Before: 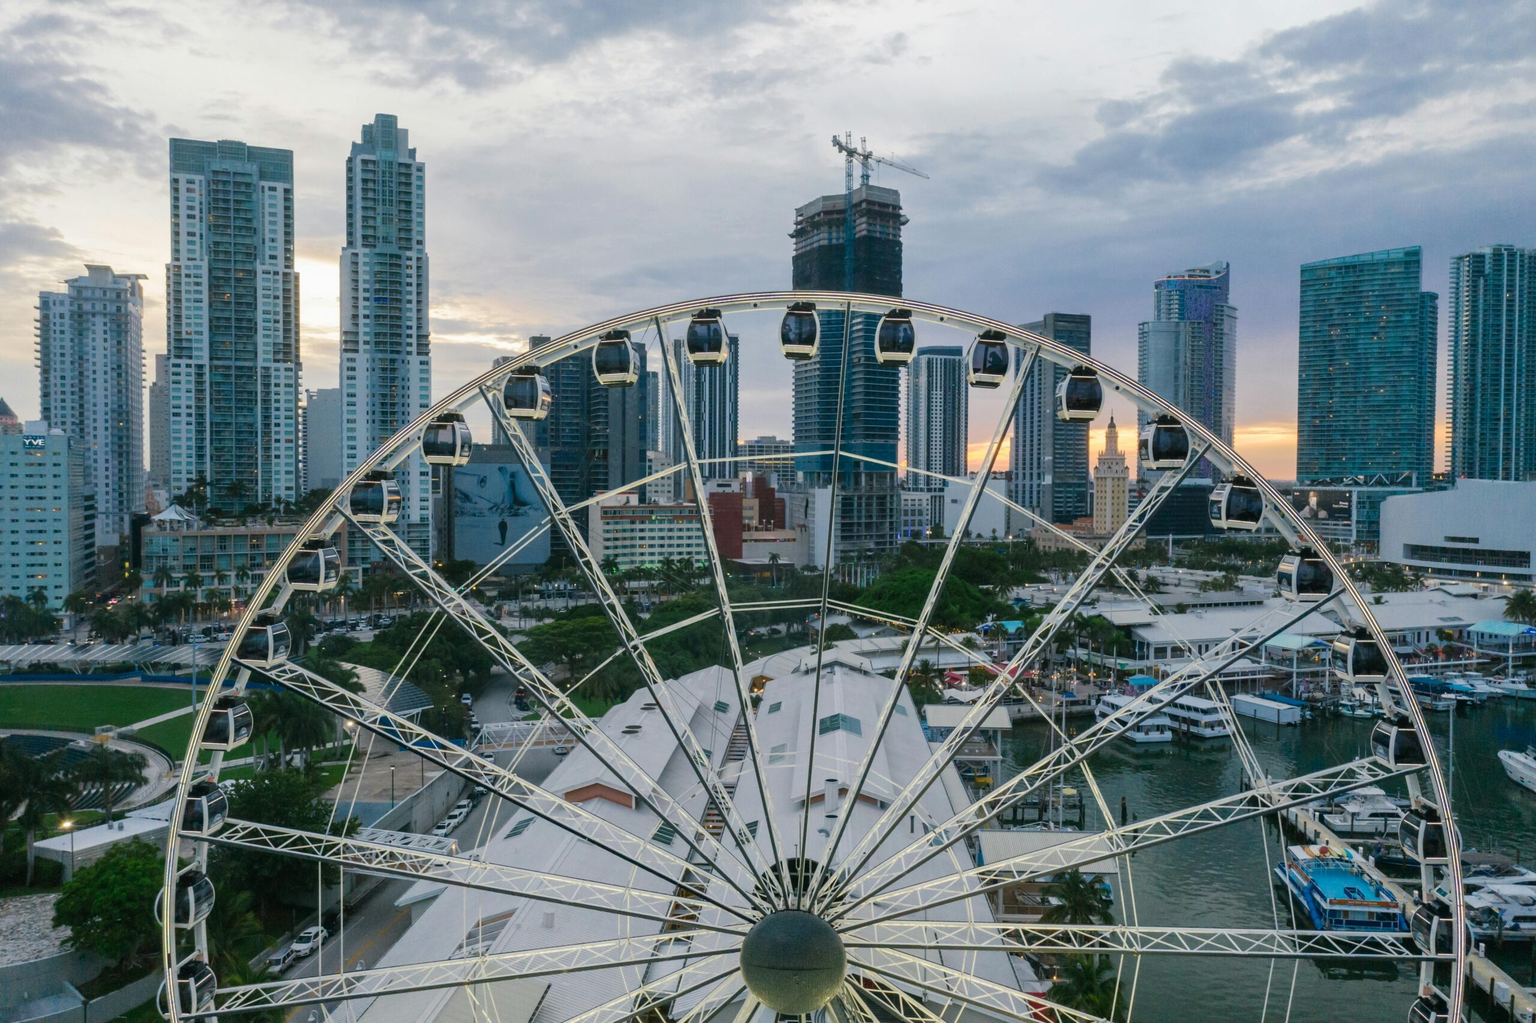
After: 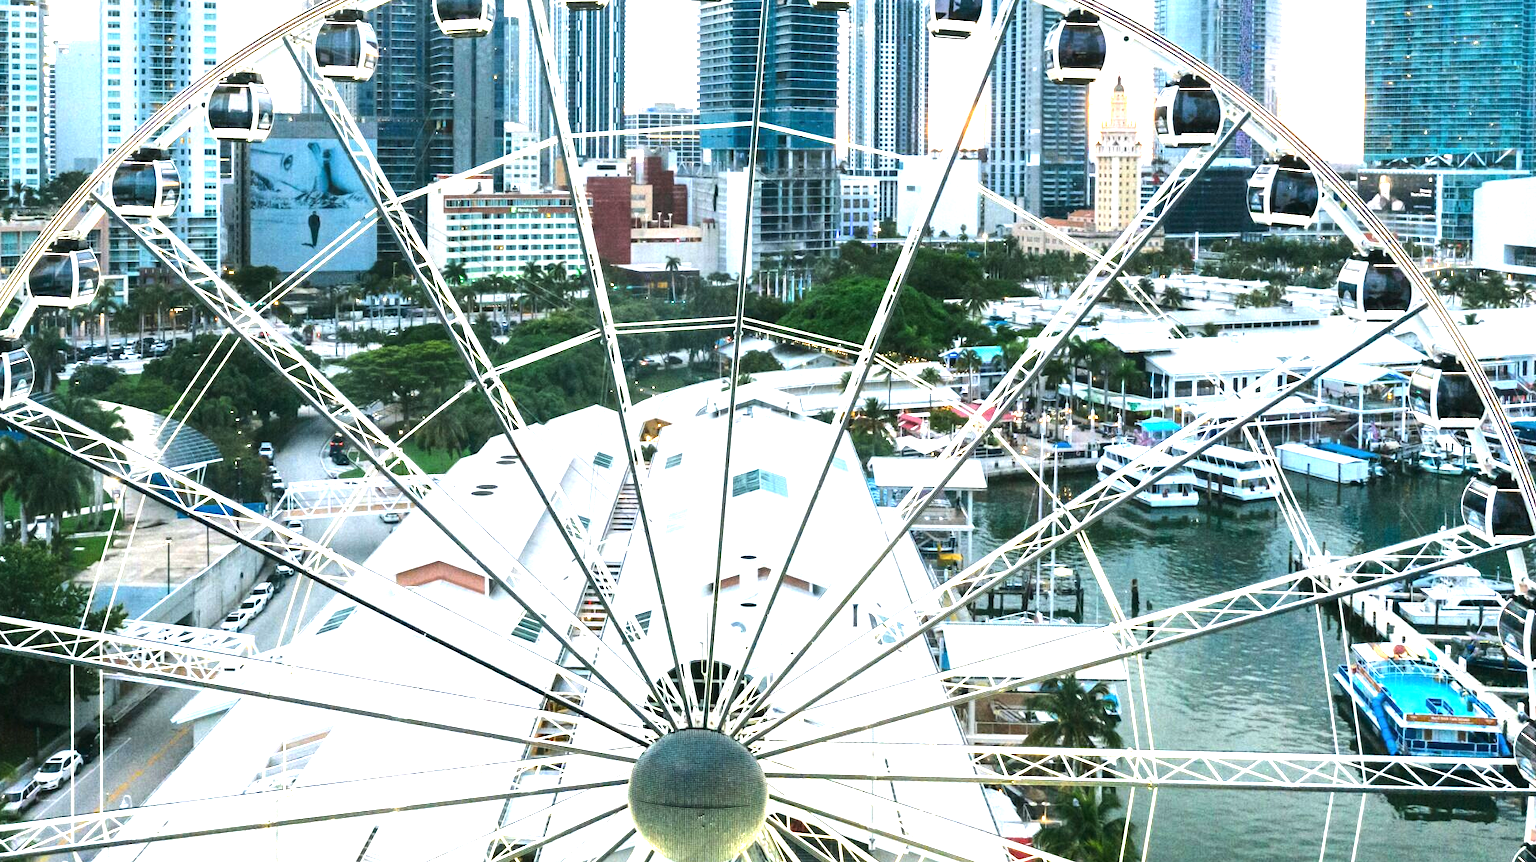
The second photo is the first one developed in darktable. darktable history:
exposure: black level correction 0, exposure 1.6 EV, compensate exposure bias true, compensate highlight preservation false
tone equalizer: -8 EV -0.75 EV, -7 EV -0.7 EV, -6 EV -0.6 EV, -5 EV -0.4 EV, -3 EV 0.4 EV, -2 EV 0.6 EV, -1 EV 0.7 EV, +0 EV 0.75 EV, edges refinement/feathering 500, mask exposure compensation -1.57 EV, preserve details no
crop and rotate: left 17.299%, top 35.115%, right 7.015%, bottom 1.024%
